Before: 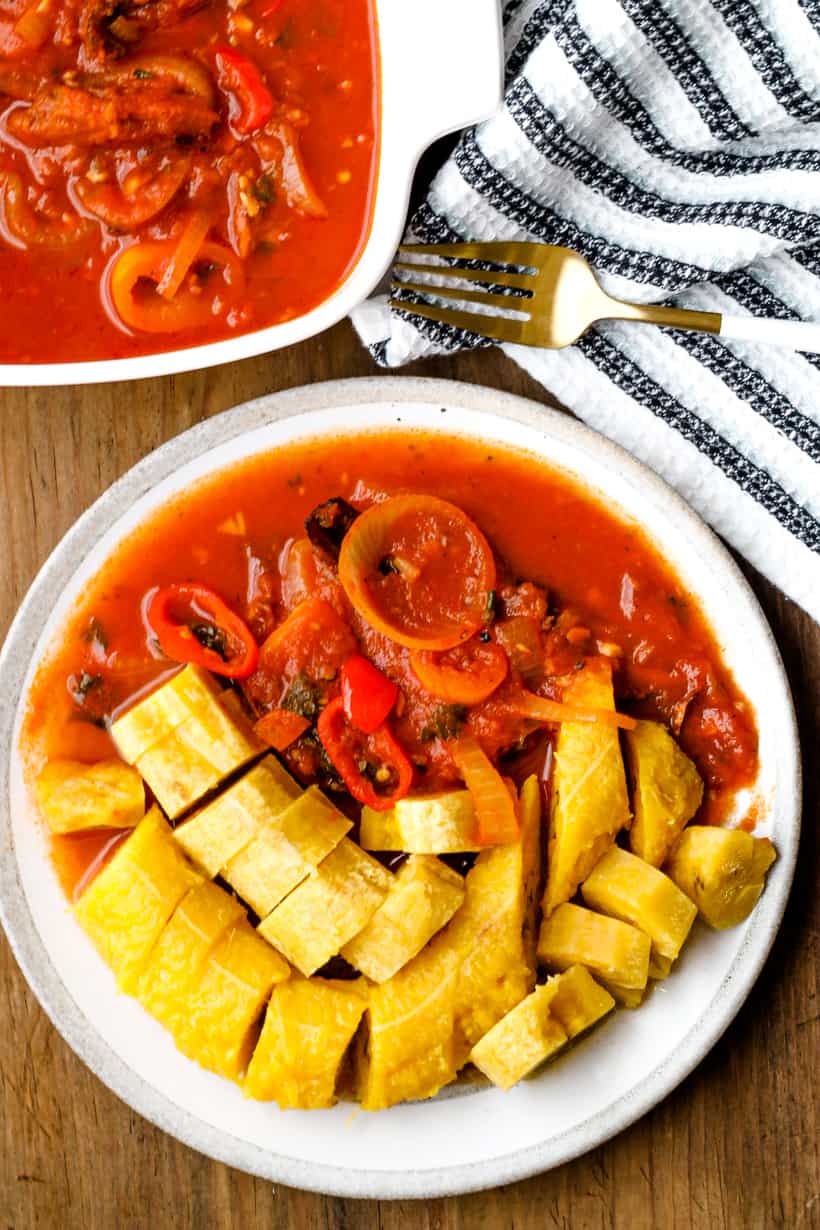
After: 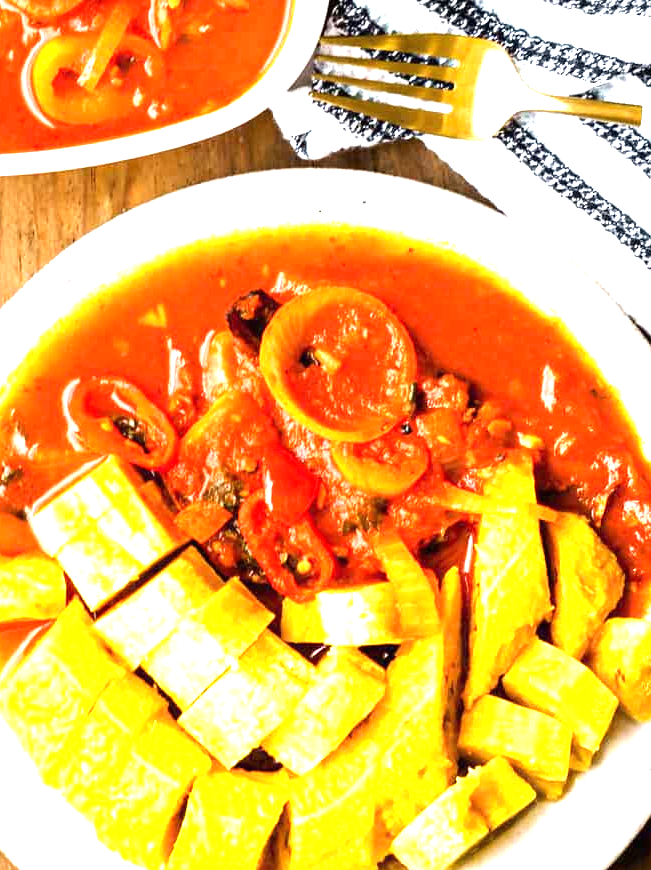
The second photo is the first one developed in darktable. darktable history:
exposure: black level correction 0, exposure 1.741 EV, compensate exposure bias true, compensate highlight preservation false
crop: left 9.712%, top 16.928%, right 10.845%, bottom 12.332%
